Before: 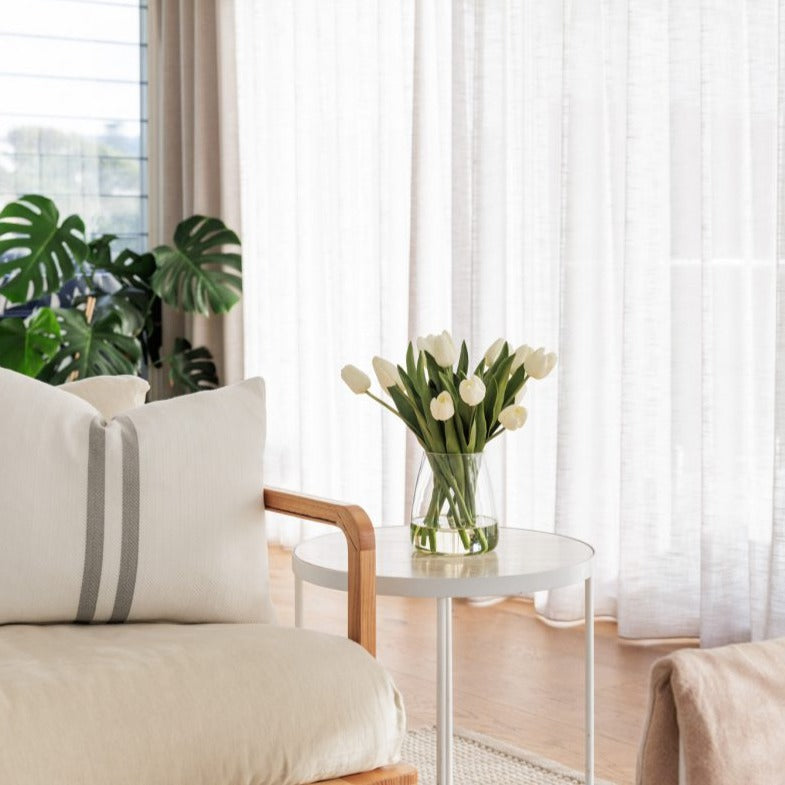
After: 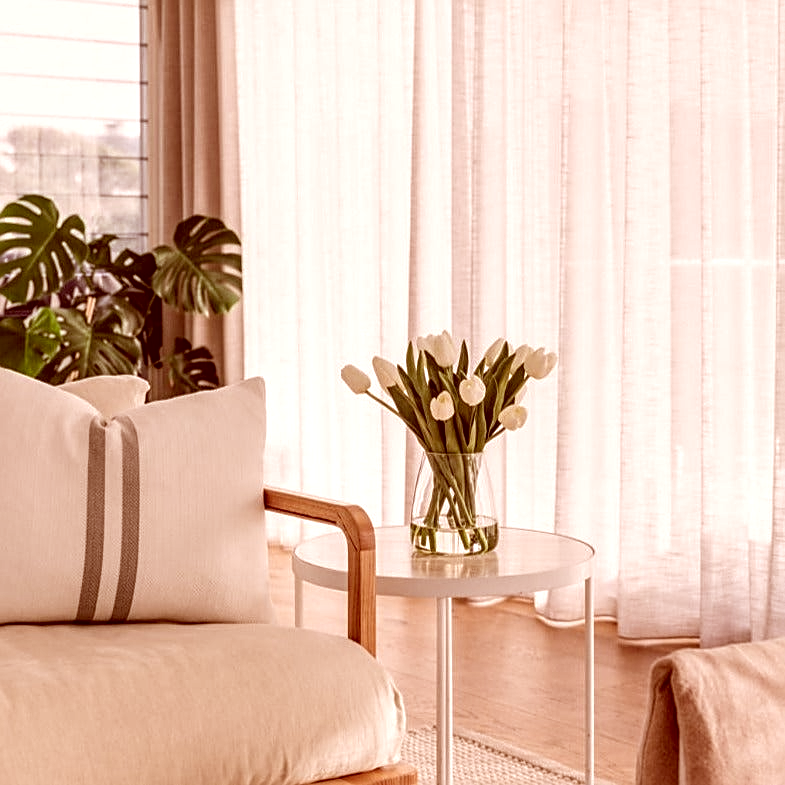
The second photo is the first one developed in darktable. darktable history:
tone equalizer: on, module defaults
color correction: highlights a* 9.32, highlights b* 8.67, shadows a* 39.69, shadows b* 39.96, saturation 0.771
sharpen: on, module defaults
local contrast: detail 150%
